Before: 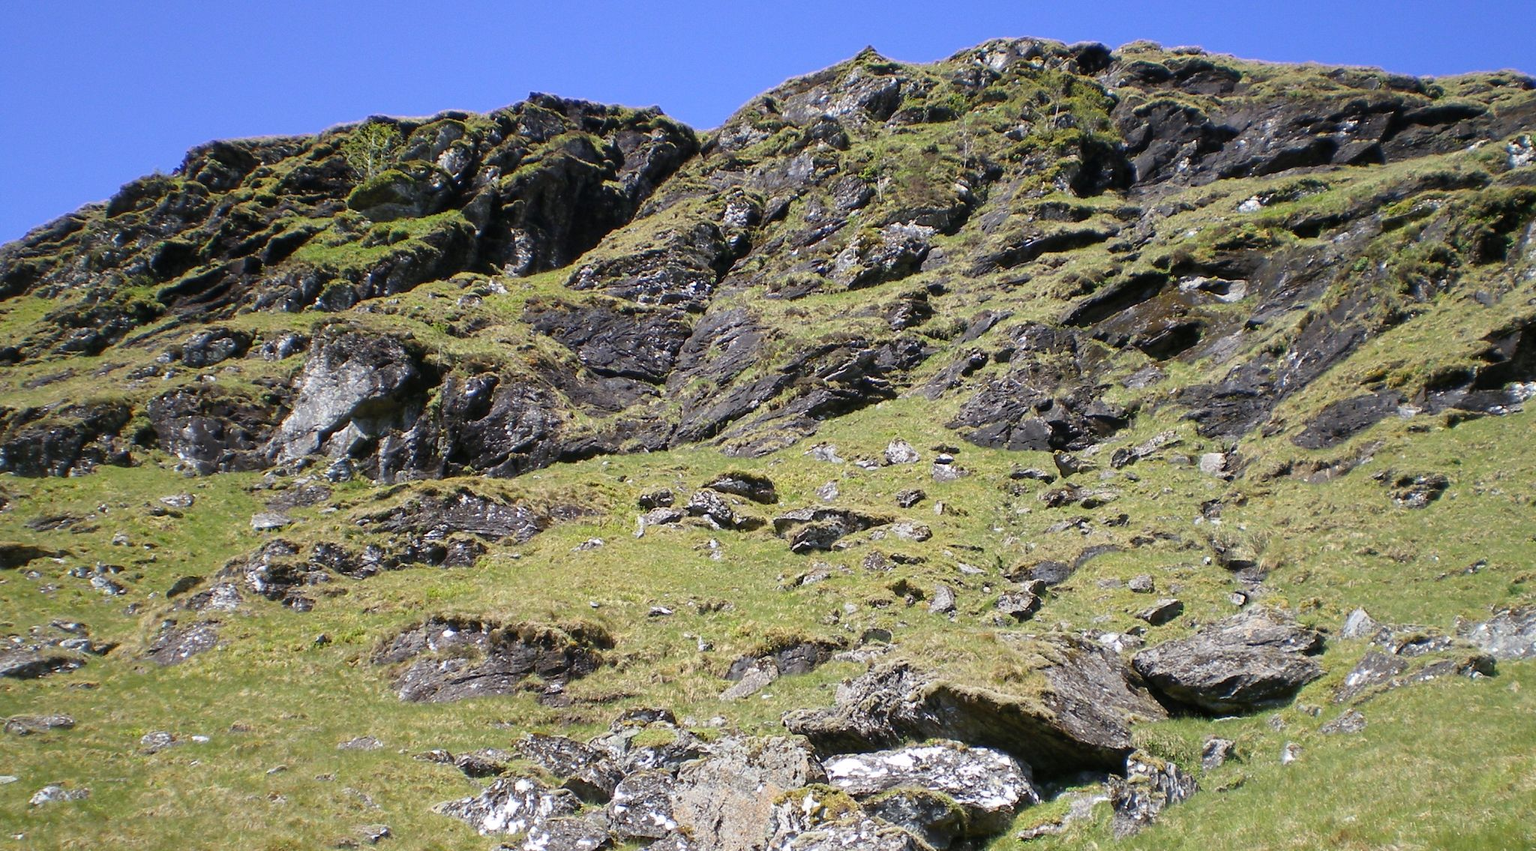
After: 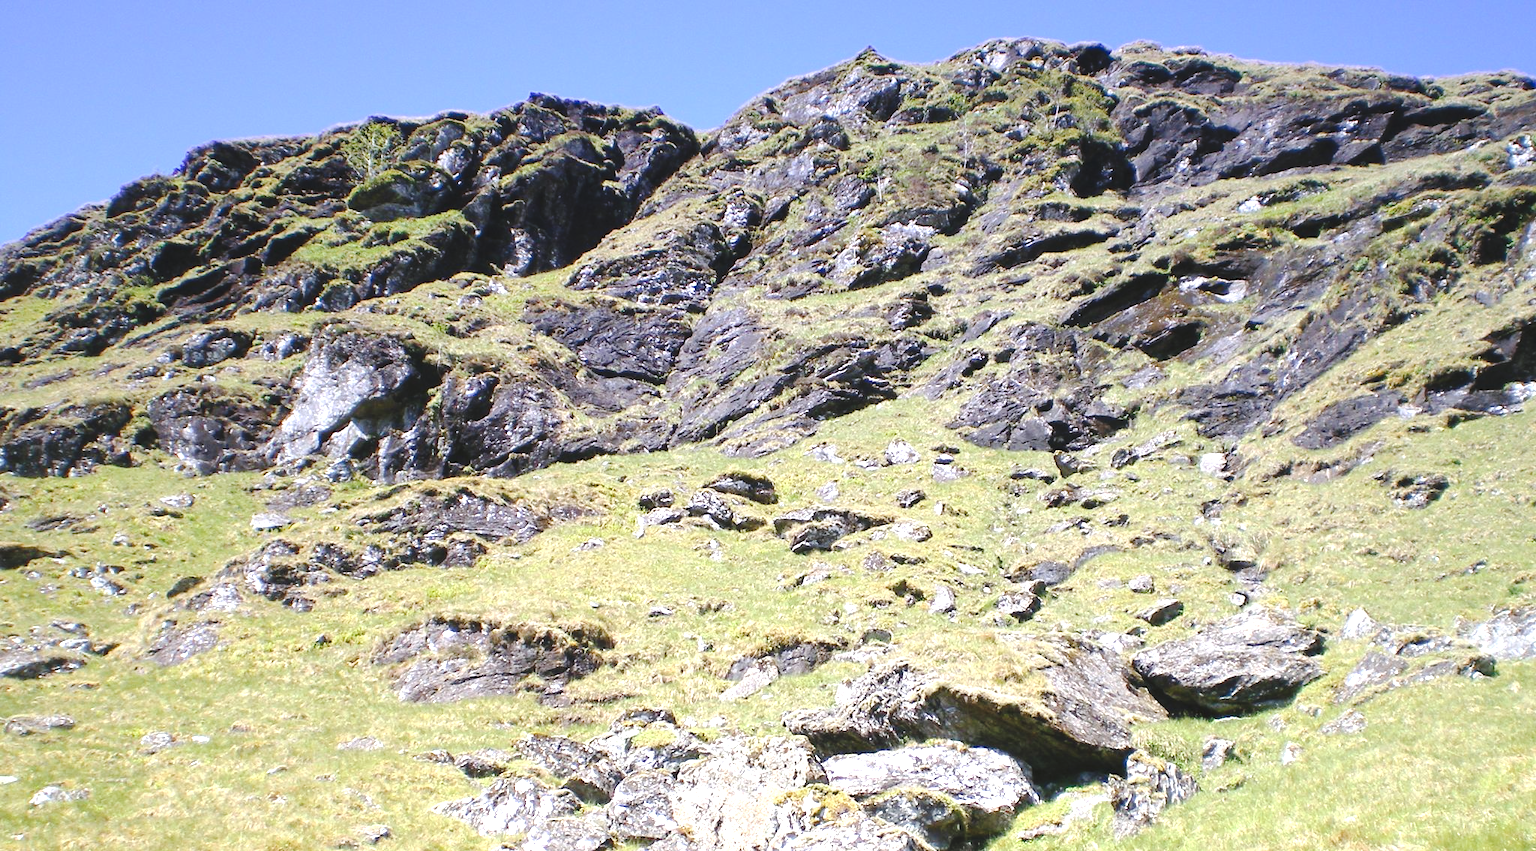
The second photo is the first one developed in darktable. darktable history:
exposure: exposure 1.223 EV, compensate highlight preservation false
graduated density: hue 238.83°, saturation 50%
tone curve: curves: ch0 [(0, 0) (0.003, 0.068) (0.011, 0.079) (0.025, 0.092) (0.044, 0.107) (0.069, 0.121) (0.1, 0.134) (0.136, 0.16) (0.177, 0.198) (0.224, 0.242) (0.277, 0.312) (0.335, 0.384) (0.399, 0.461) (0.468, 0.539) (0.543, 0.622) (0.623, 0.691) (0.709, 0.763) (0.801, 0.833) (0.898, 0.909) (1, 1)], preserve colors none
